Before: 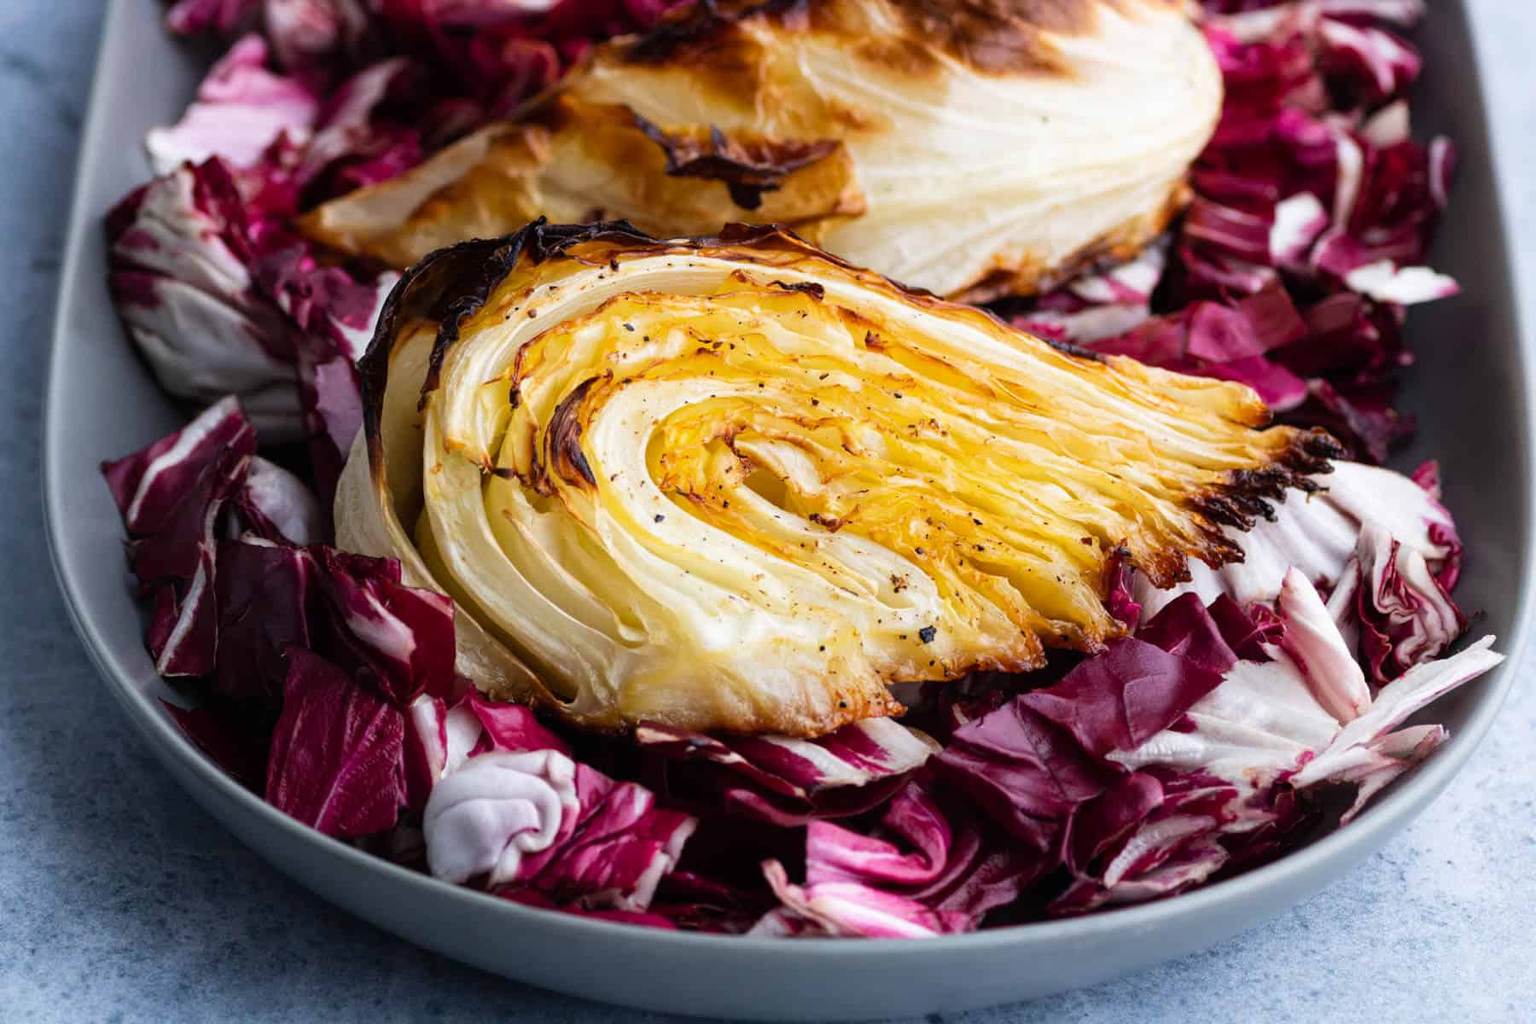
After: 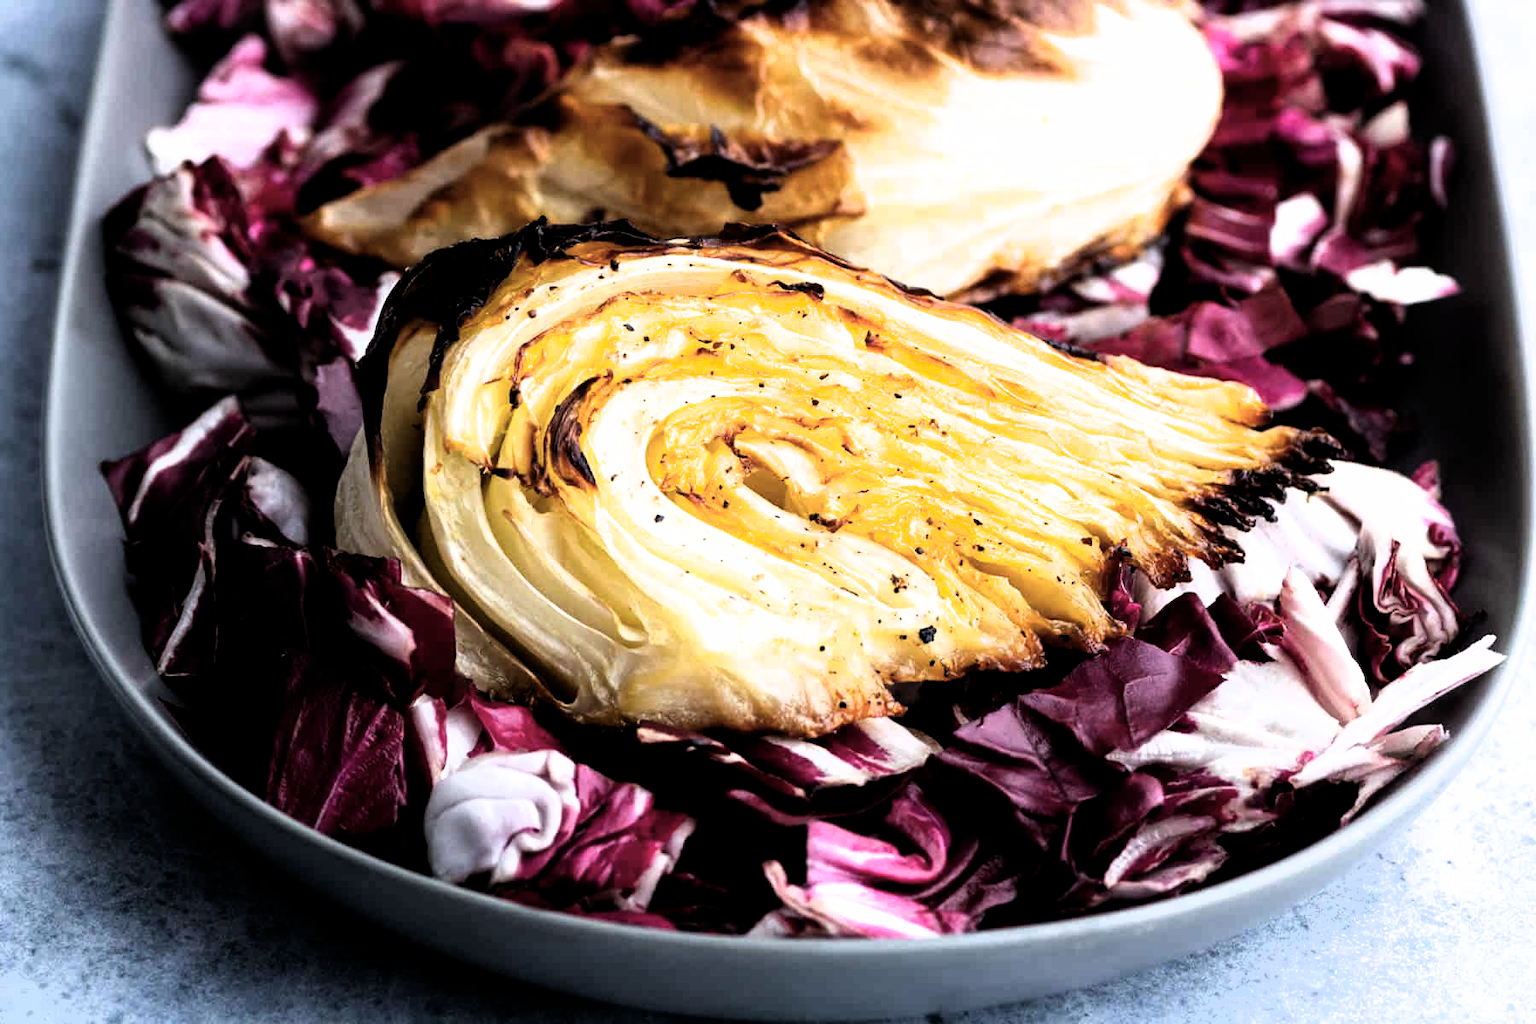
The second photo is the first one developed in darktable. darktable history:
filmic rgb: black relative exposure -8.28 EV, white relative exposure 2.22 EV, hardness 7.11, latitude 86.27%, contrast 1.684, highlights saturation mix -3.52%, shadows ↔ highlights balance -2.99%, color science v4 (2020)
